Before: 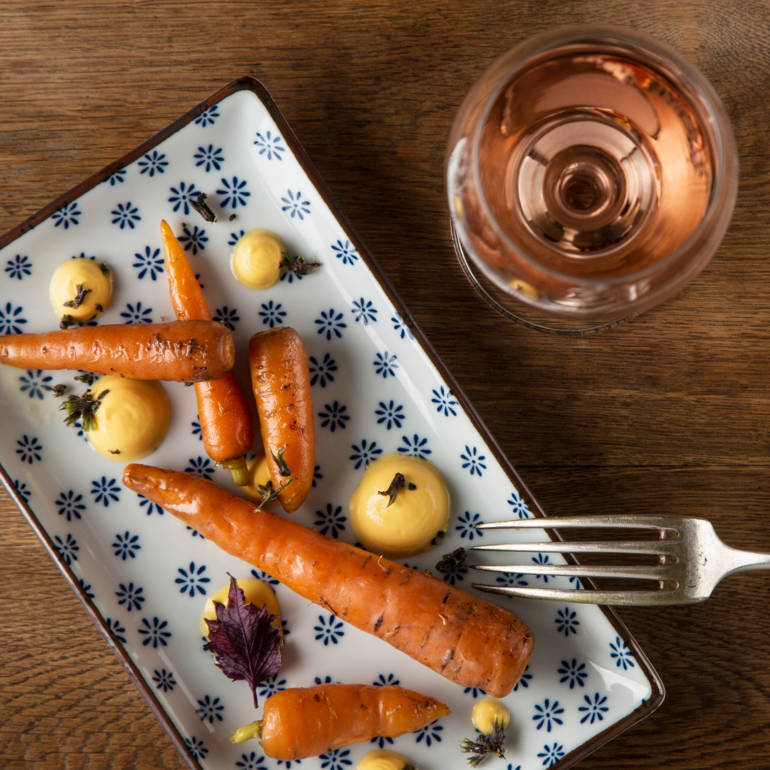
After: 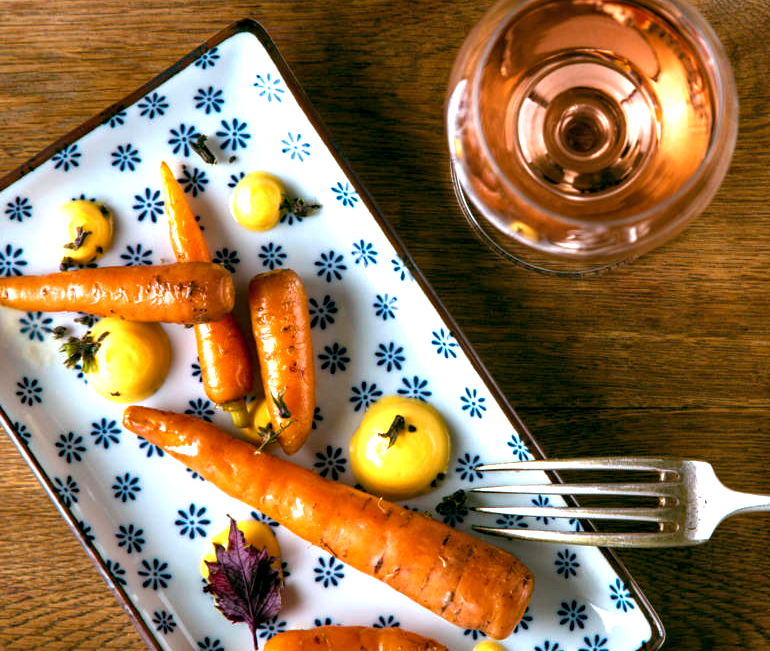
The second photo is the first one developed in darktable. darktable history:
color balance rgb: shadows lift › chroma 3.97%, shadows lift › hue 89.32°, global offset › luminance -0.317%, global offset › chroma 0.111%, global offset › hue 163.11°, linear chroma grading › global chroma 9.058%, perceptual saturation grading › global saturation 0.457%, perceptual brilliance grading › global brilliance 30.616%, global vibrance 25.171%
crop: top 7.621%, bottom 7.772%
haze removal: compatibility mode true, adaptive false
color correction: highlights a* -2.05, highlights b* -18.57
